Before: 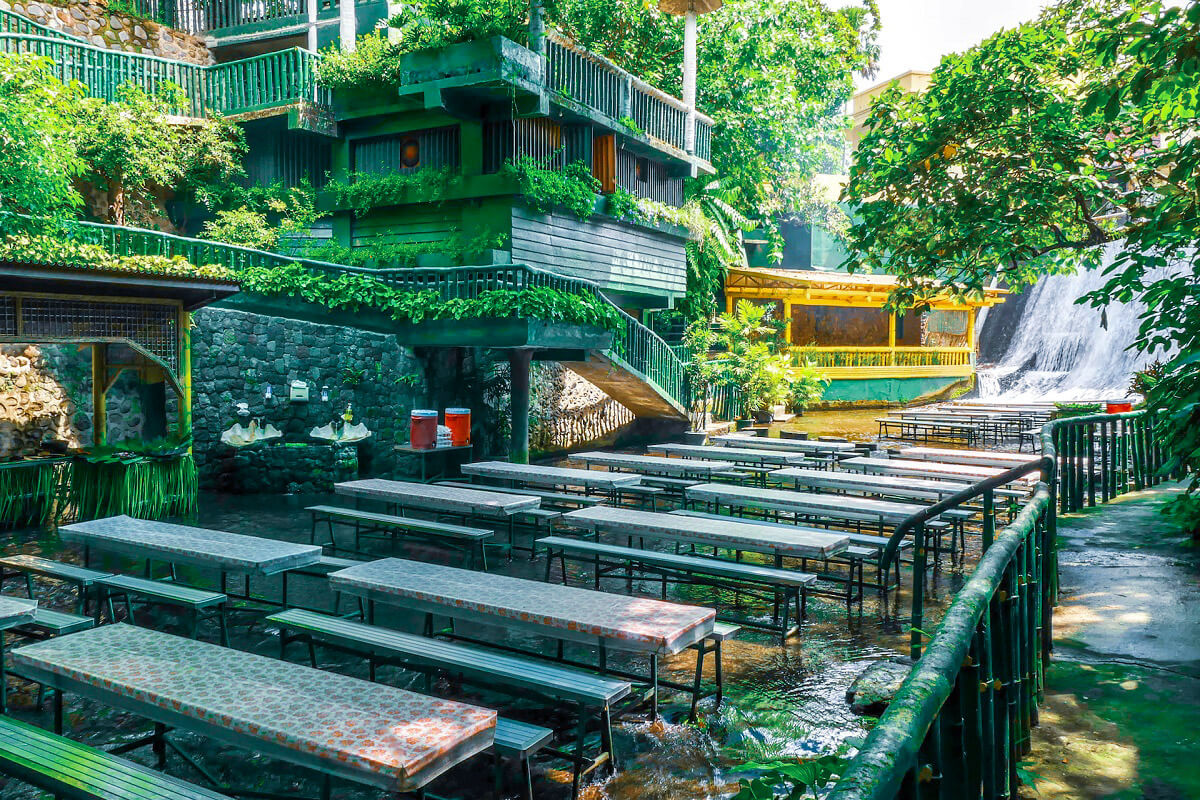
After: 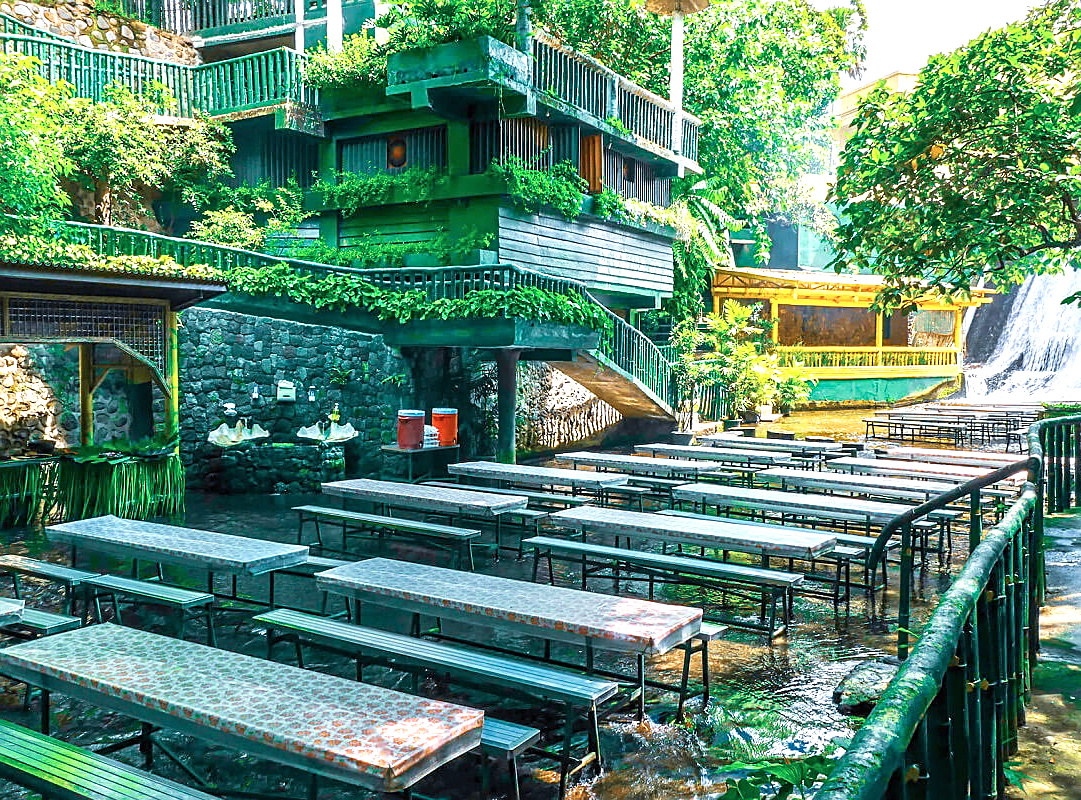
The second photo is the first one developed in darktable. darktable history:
exposure: black level correction 0, exposure 0.6 EV, compensate exposure bias true, compensate highlight preservation false
crop and rotate: left 1.088%, right 8.807%
sharpen: on, module defaults
color zones: curves: ch0 [(0, 0.5) (0.143, 0.52) (0.286, 0.5) (0.429, 0.5) (0.571, 0.5) (0.714, 0.5) (0.857, 0.5) (1, 0.5)]; ch1 [(0, 0.489) (0.155, 0.45) (0.286, 0.466) (0.429, 0.5) (0.571, 0.5) (0.714, 0.5) (0.857, 0.5) (1, 0.489)]
